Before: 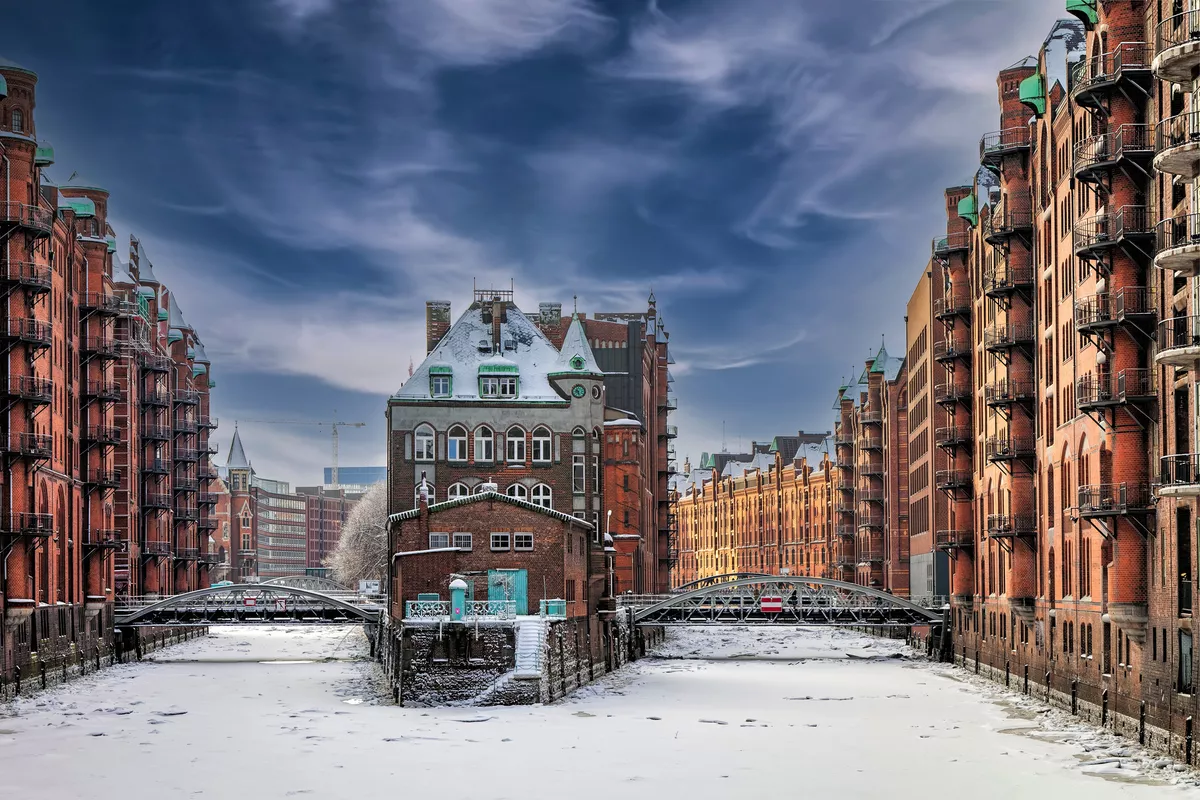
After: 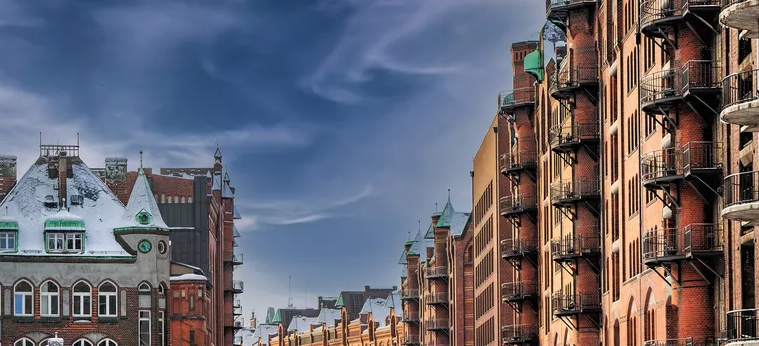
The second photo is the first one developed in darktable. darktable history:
crop: left 36.237%, top 18.18%, right 0.434%, bottom 38.548%
